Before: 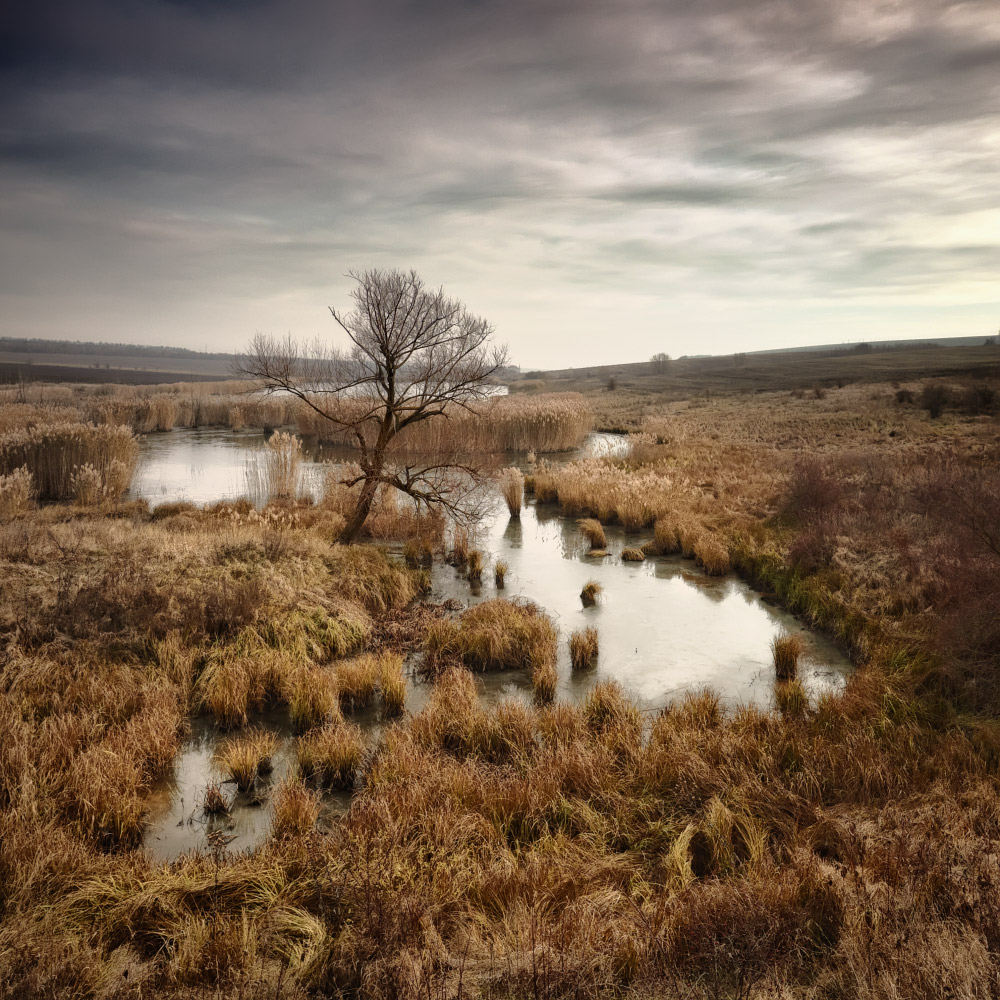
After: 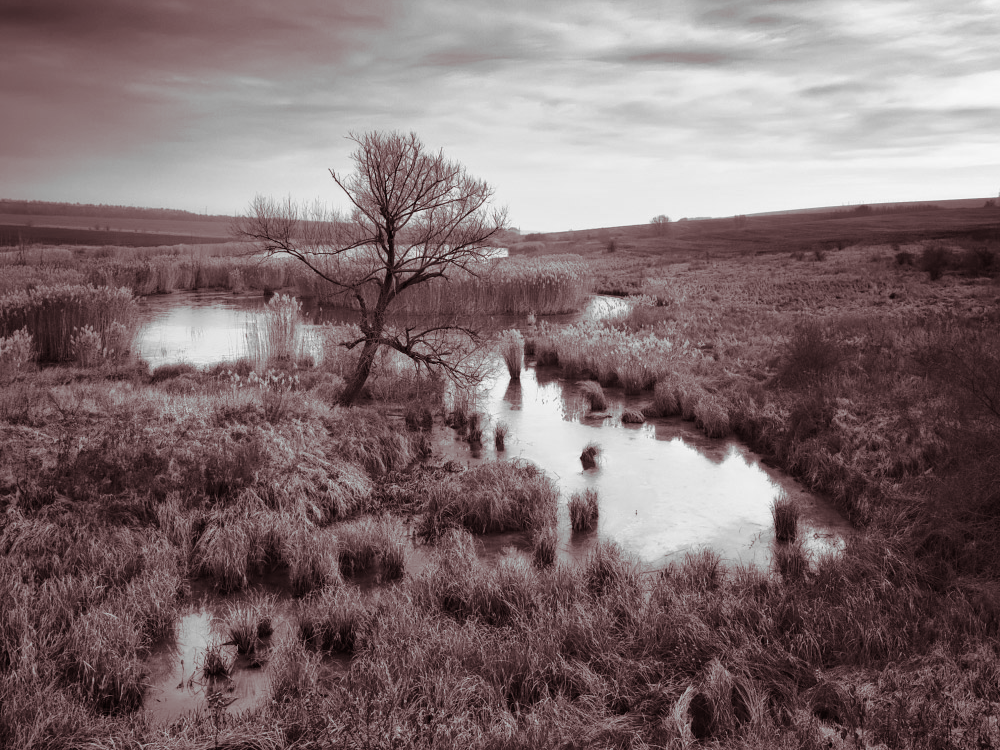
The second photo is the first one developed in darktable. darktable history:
exposure: compensate highlight preservation false
crop: top 13.819%, bottom 11.169%
tone equalizer: on, module defaults
monochrome: a -4.13, b 5.16, size 1
split-toning: shadows › saturation 0.41, highlights › saturation 0, compress 33.55%
contrast brightness saturation: brightness -0.02, saturation 0.35
velvia: strength 15%
